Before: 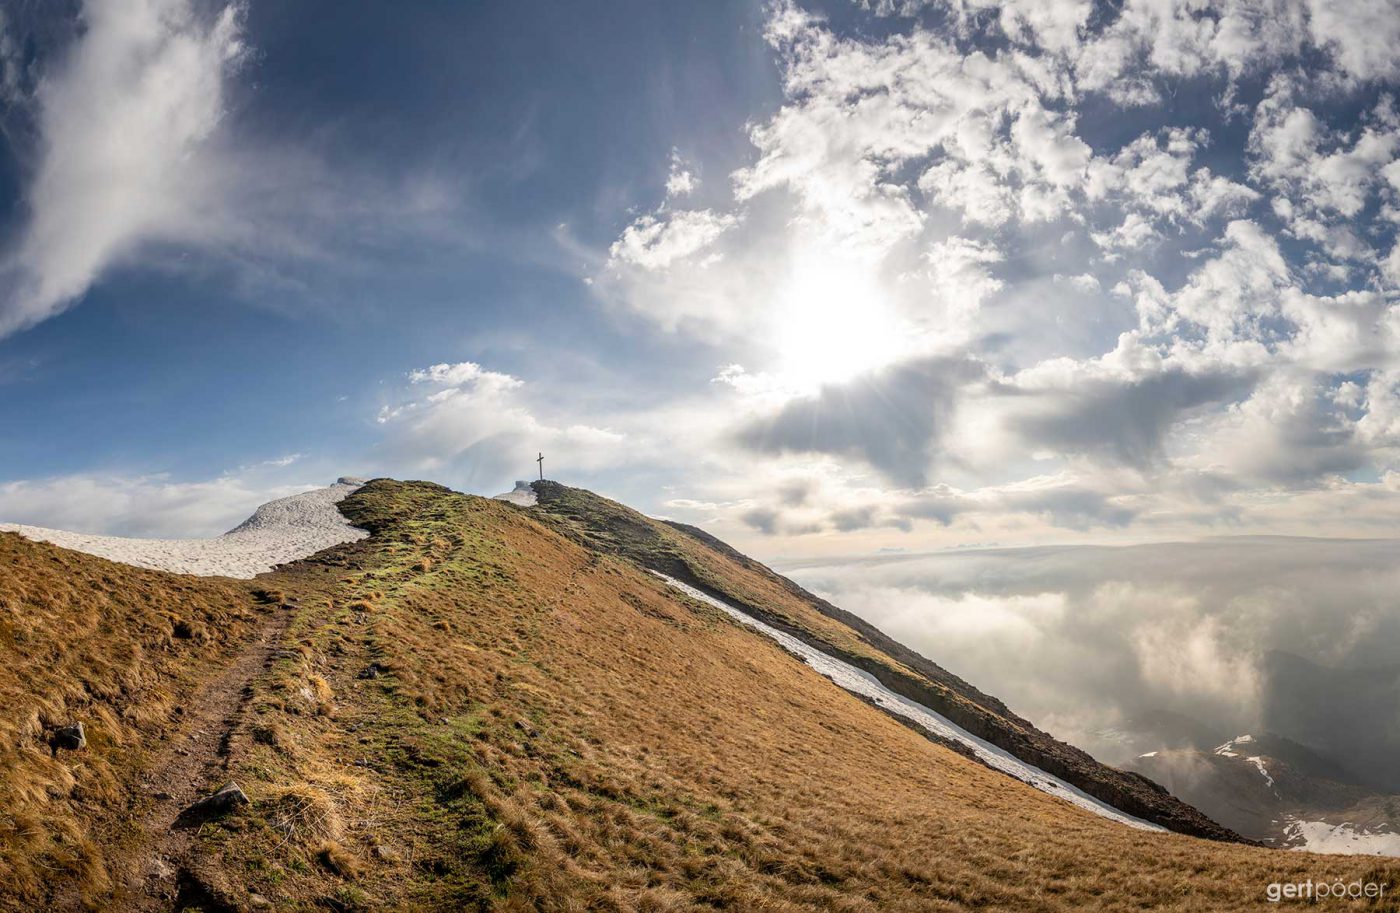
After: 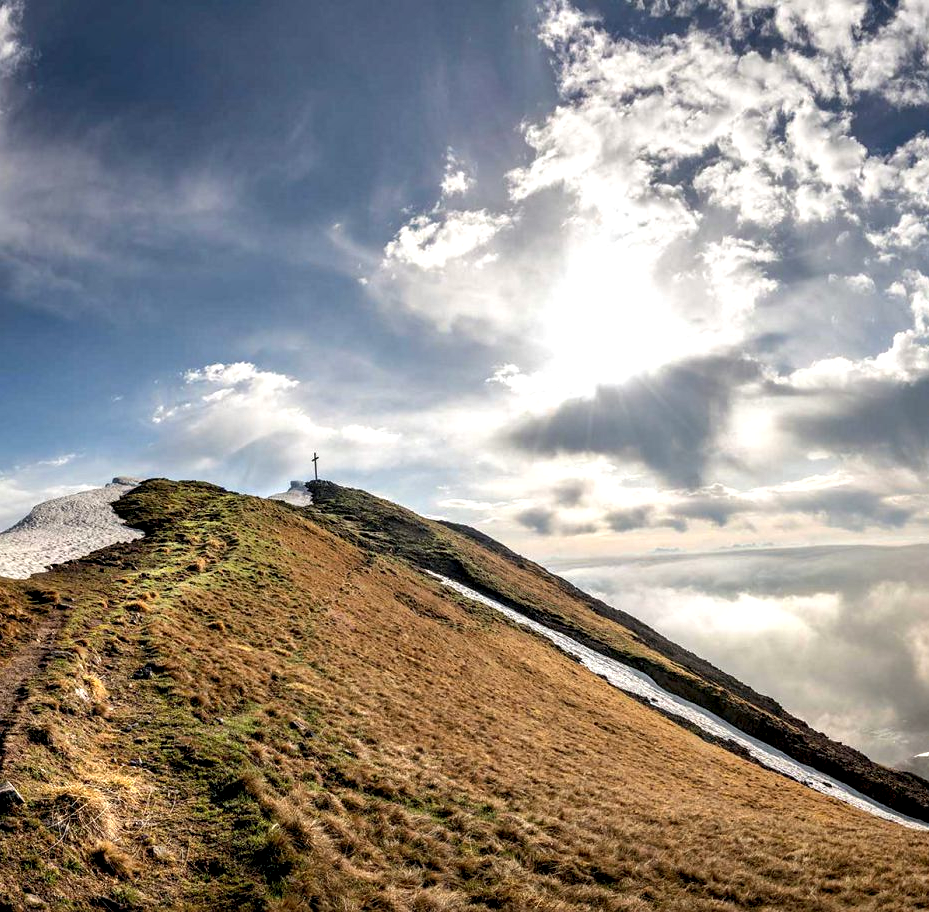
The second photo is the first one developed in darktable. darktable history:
shadows and highlights: shadows 24.83, highlights -26.54
crop and rotate: left 16.142%, right 17.448%
contrast equalizer: y [[0.6 ×6], [0.55 ×6], [0 ×6], [0 ×6], [0 ×6]]
